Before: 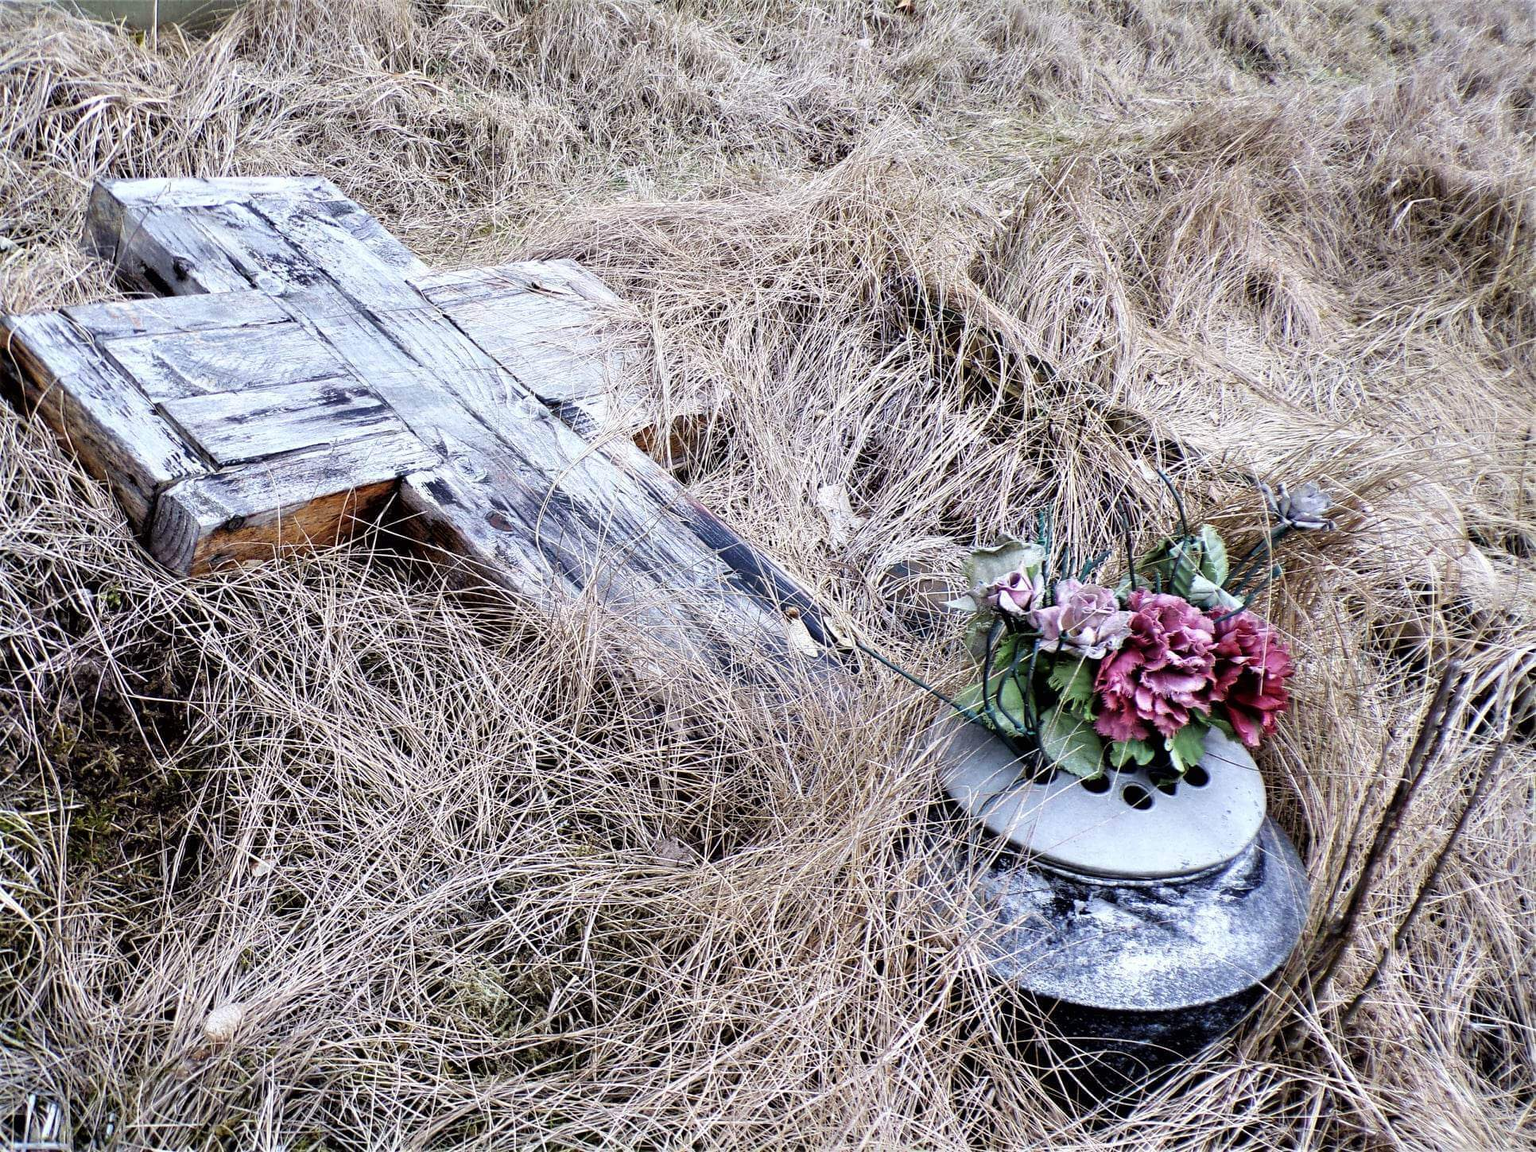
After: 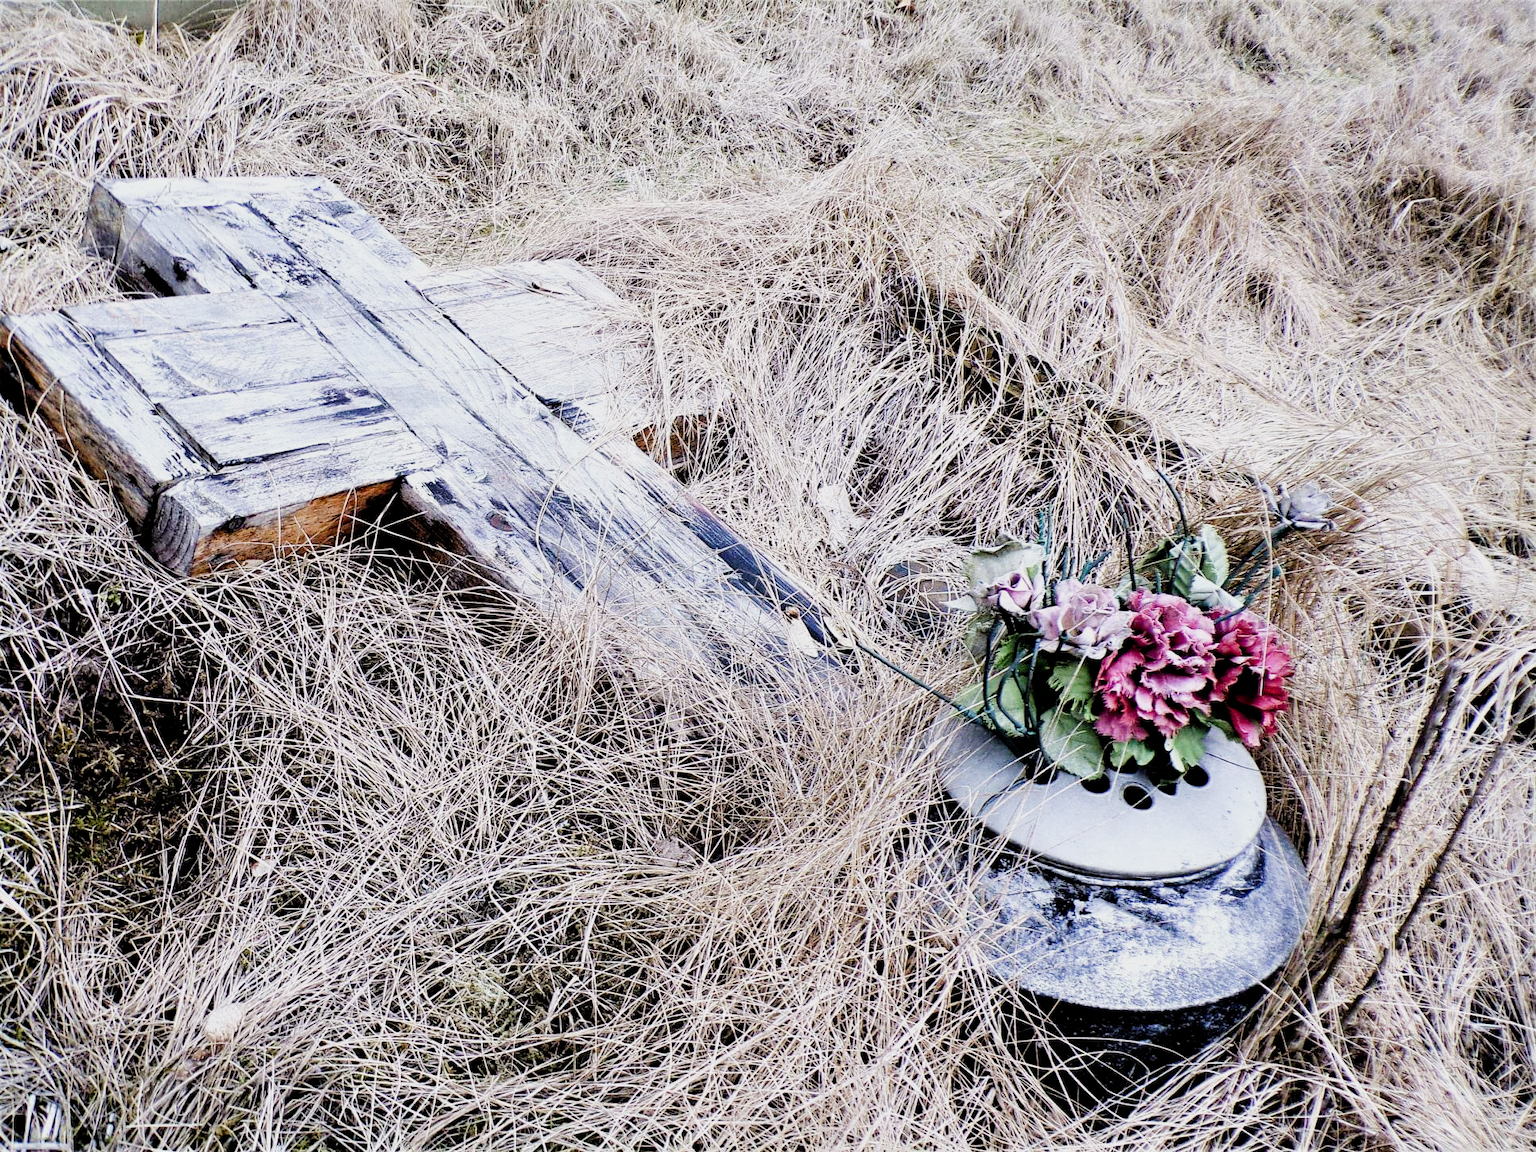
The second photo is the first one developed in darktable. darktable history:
color balance rgb: shadows lift › chroma 1%, shadows lift › hue 113°, highlights gain › chroma 0.2%, highlights gain › hue 333°, perceptual saturation grading › global saturation 20%, perceptual saturation grading › highlights -50%, perceptual saturation grading › shadows 25%, contrast -10%
exposure: exposure 0.636 EV, compensate highlight preservation false
filmic rgb: black relative exposure -5 EV, hardness 2.88, contrast 1.3, highlights saturation mix -30%
